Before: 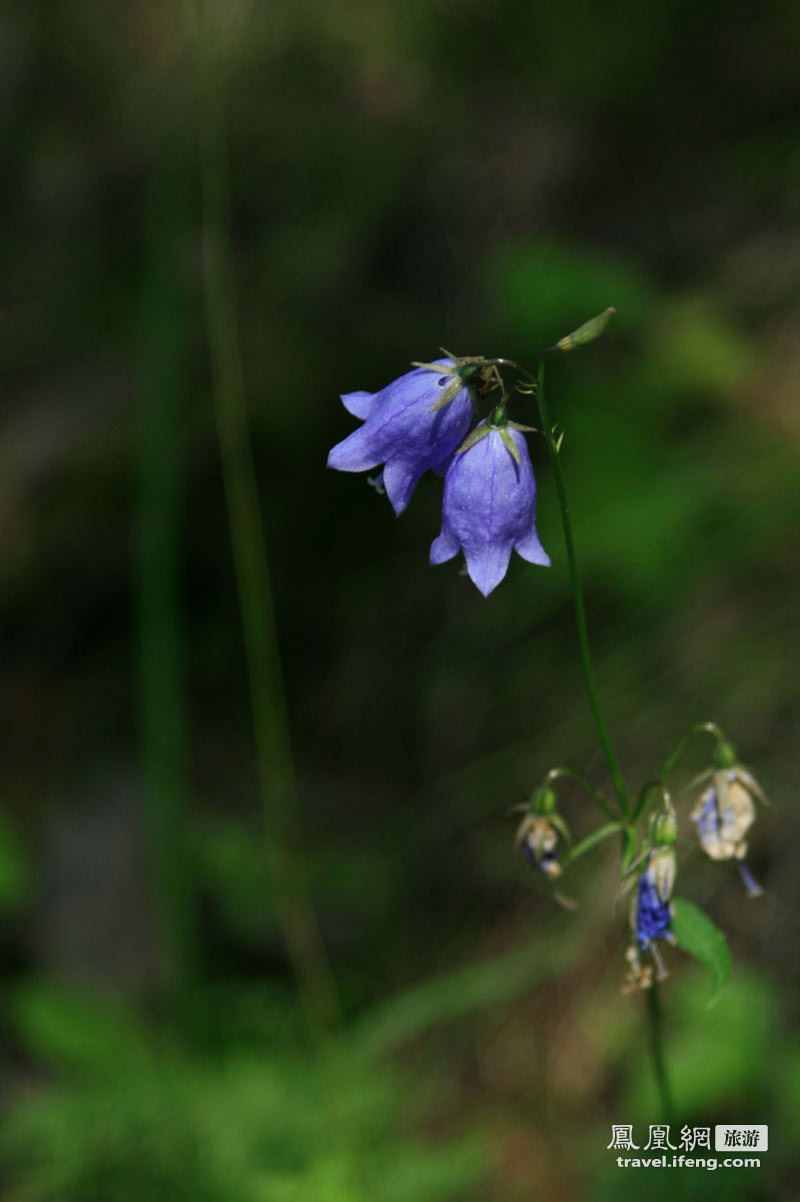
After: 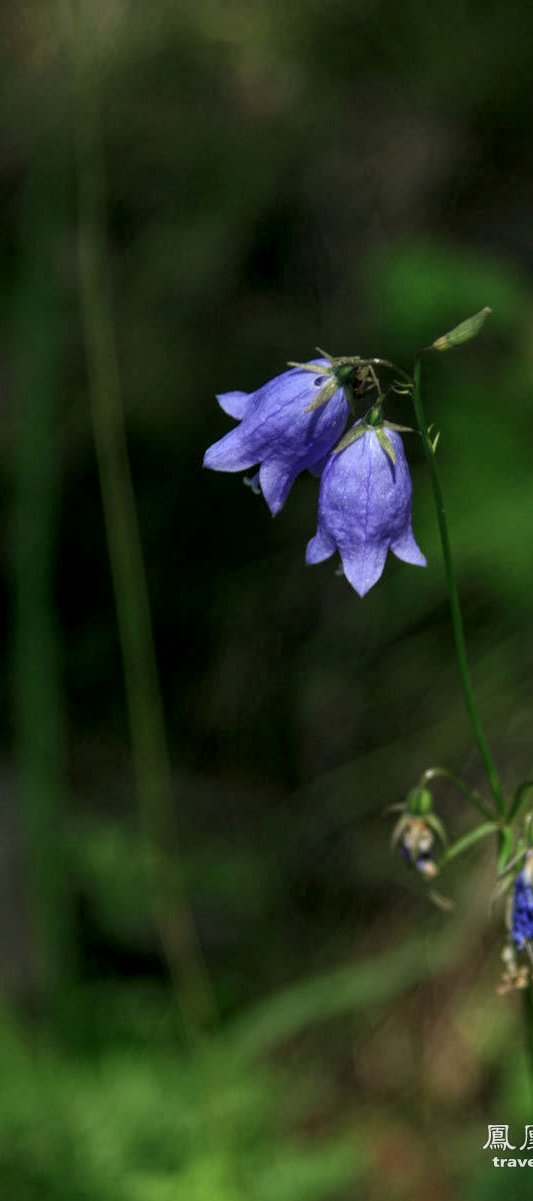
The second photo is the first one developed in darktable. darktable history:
crop and rotate: left 15.546%, right 17.787%
local contrast: highlights 99%, shadows 86%, detail 160%, midtone range 0.2
